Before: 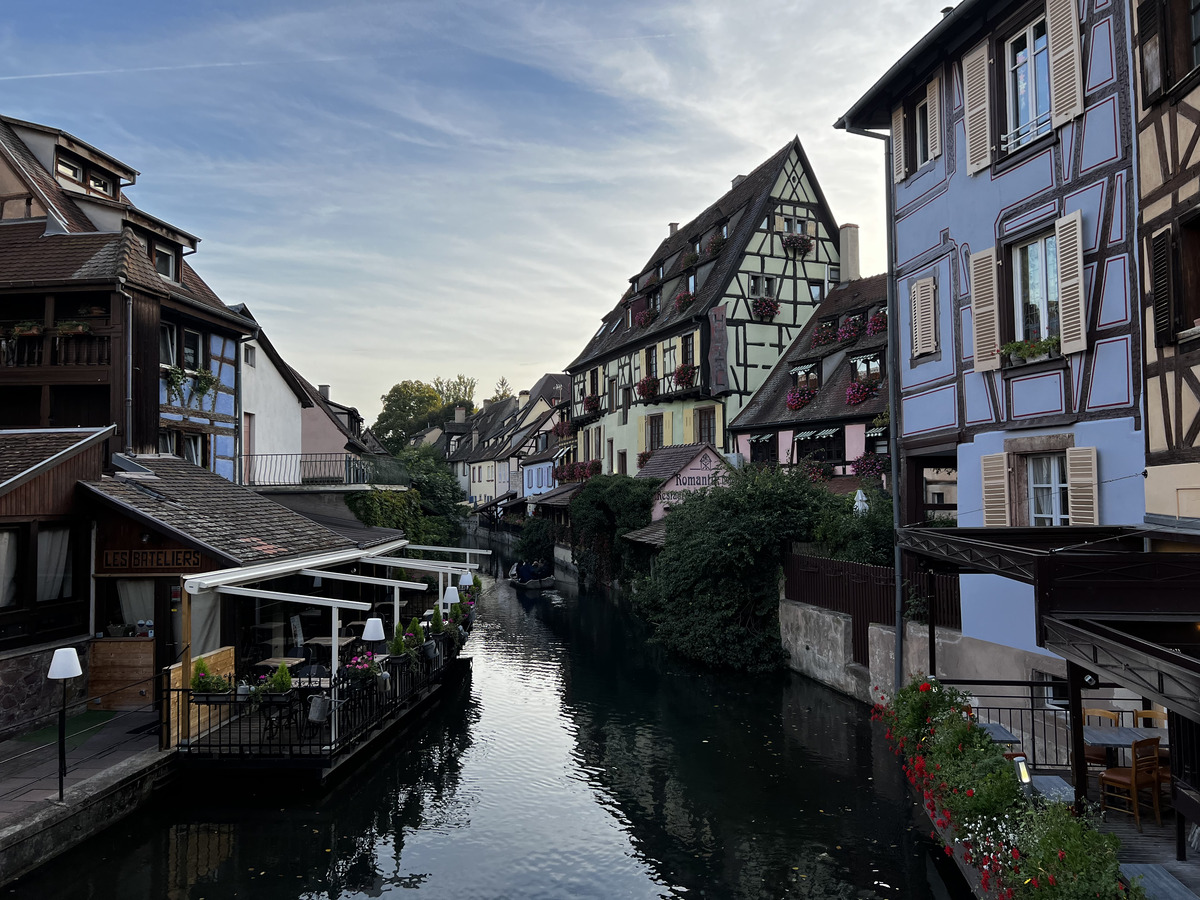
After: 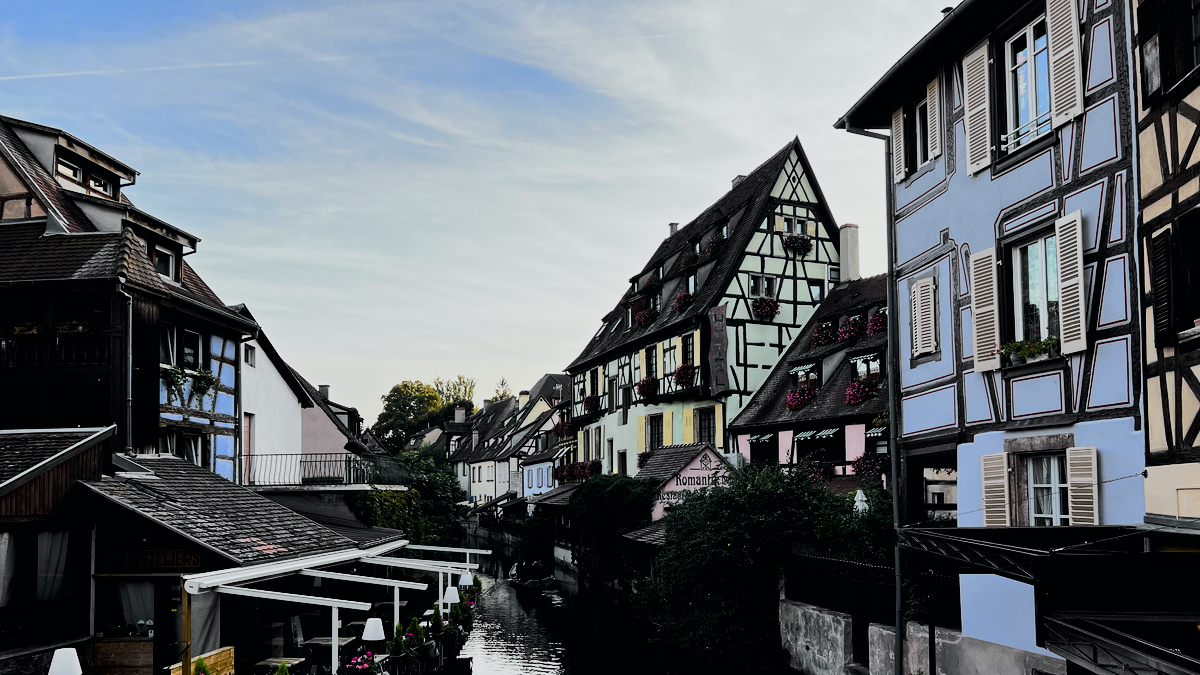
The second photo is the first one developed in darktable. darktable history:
tone curve: curves: ch0 [(0, 0) (0.037, 0.011) (0.131, 0.108) (0.279, 0.279) (0.476, 0.554) (0.617, 0.693) (0.704, 0.77) (0.813, 0.852) (0.916, 0.924) (1, 0.993)]; ch1 [(0, 0) (0.318, 0.278) (0.444, 0.427) (0.493, 0.492) (0.508, 0.502) (0.534, 0.529) (0.562, 0.563) (0.626, 0.662) (0.746, 0.764) (1, 1)]; ch2 [(0, 0) (0.316, 0.292) (0.381, 0.37) (0.423, 0.448) (0.476, 0.492) (0.502, 0.498) (0.522, 0.518) (0.533, 0.532) (0.586, 0.631) (0.634, 0.663) (0.7, 0.7) (0.861, 0.808) (1, 0.951)], color space Lab, independent channels, preserve colors none
crop: bottom 24.982%
filmic rgb: black relative exposure -7.99 EV, white relative exposure 4.01 EV, hardness 4.16, contrast 1.373, preserve chrominance RGB euclidean norm, color science v5 (2021), contrast in shadows safe, contrast in highlights safe
